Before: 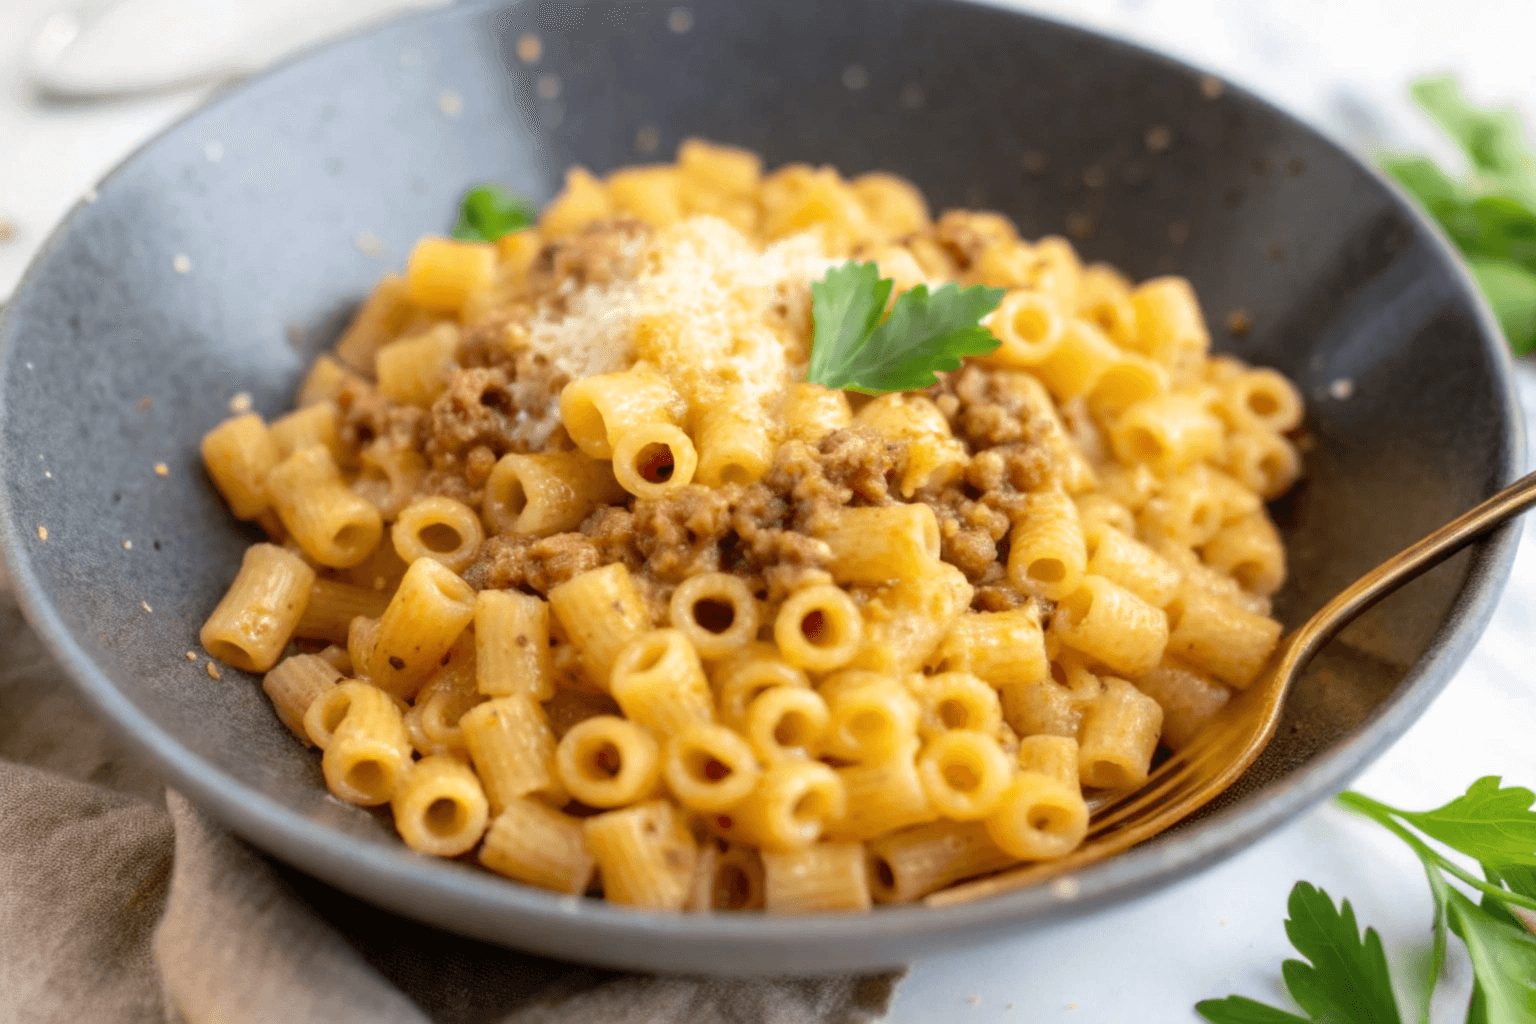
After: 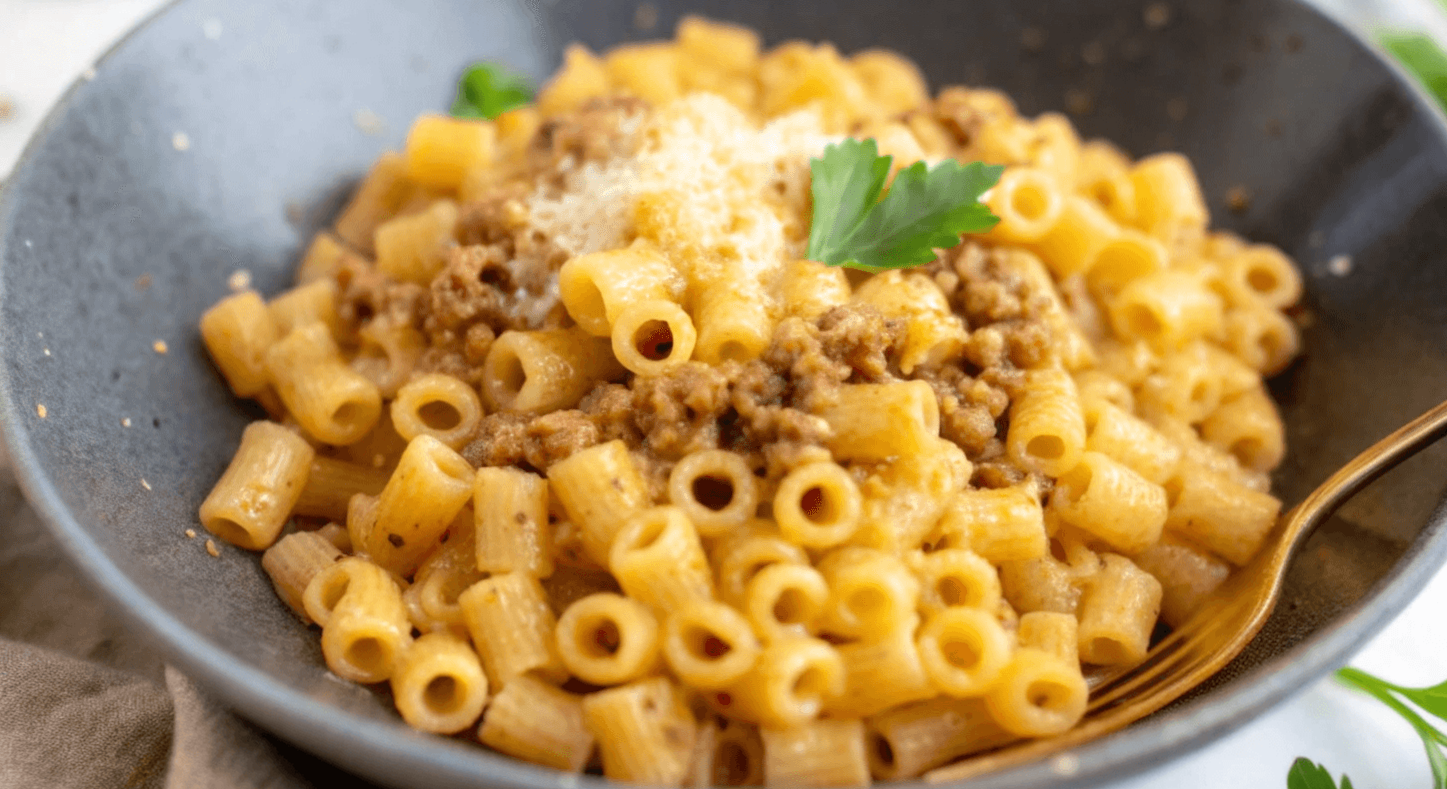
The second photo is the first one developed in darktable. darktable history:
crop and rotate: angle 0.062°, top 11.963%, right 5.629%, bottom 10.84%
